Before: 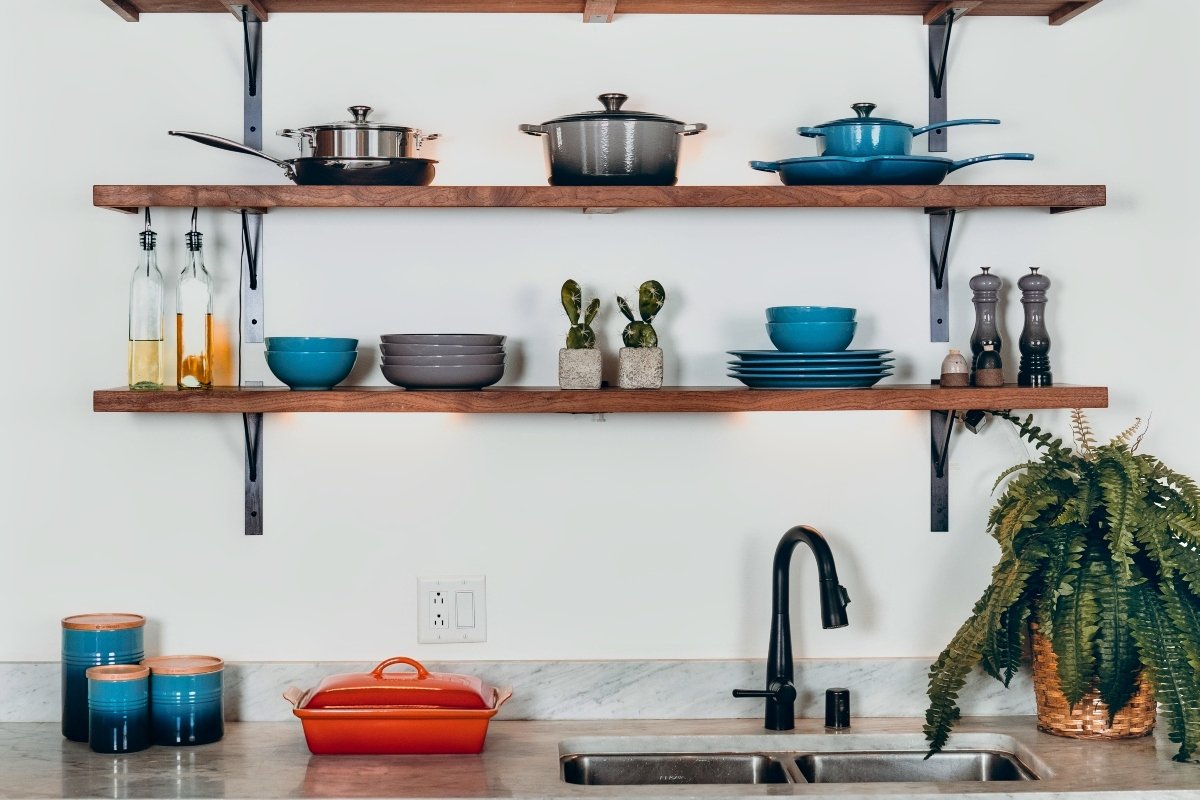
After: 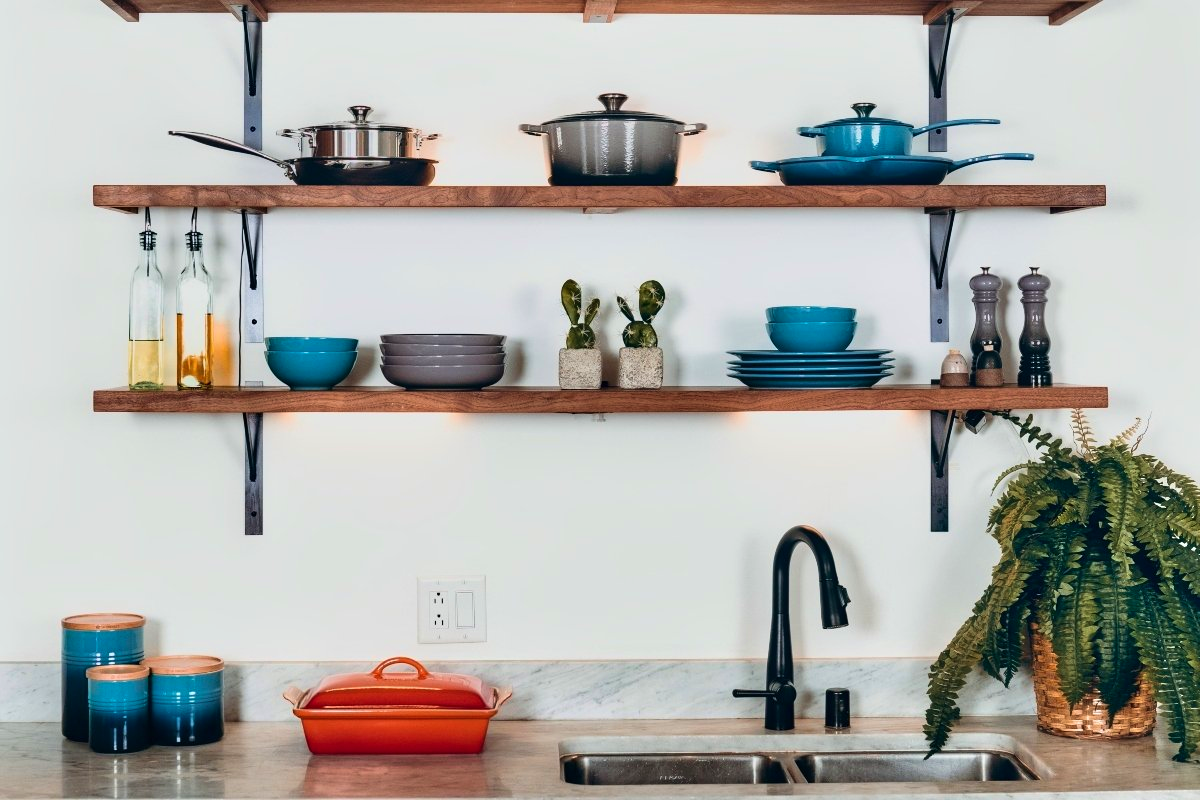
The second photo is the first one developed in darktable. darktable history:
velvia: on, module defaults
contrast brightness saturation: contrast 0.105, brightness 0.021, saturation 0.022
